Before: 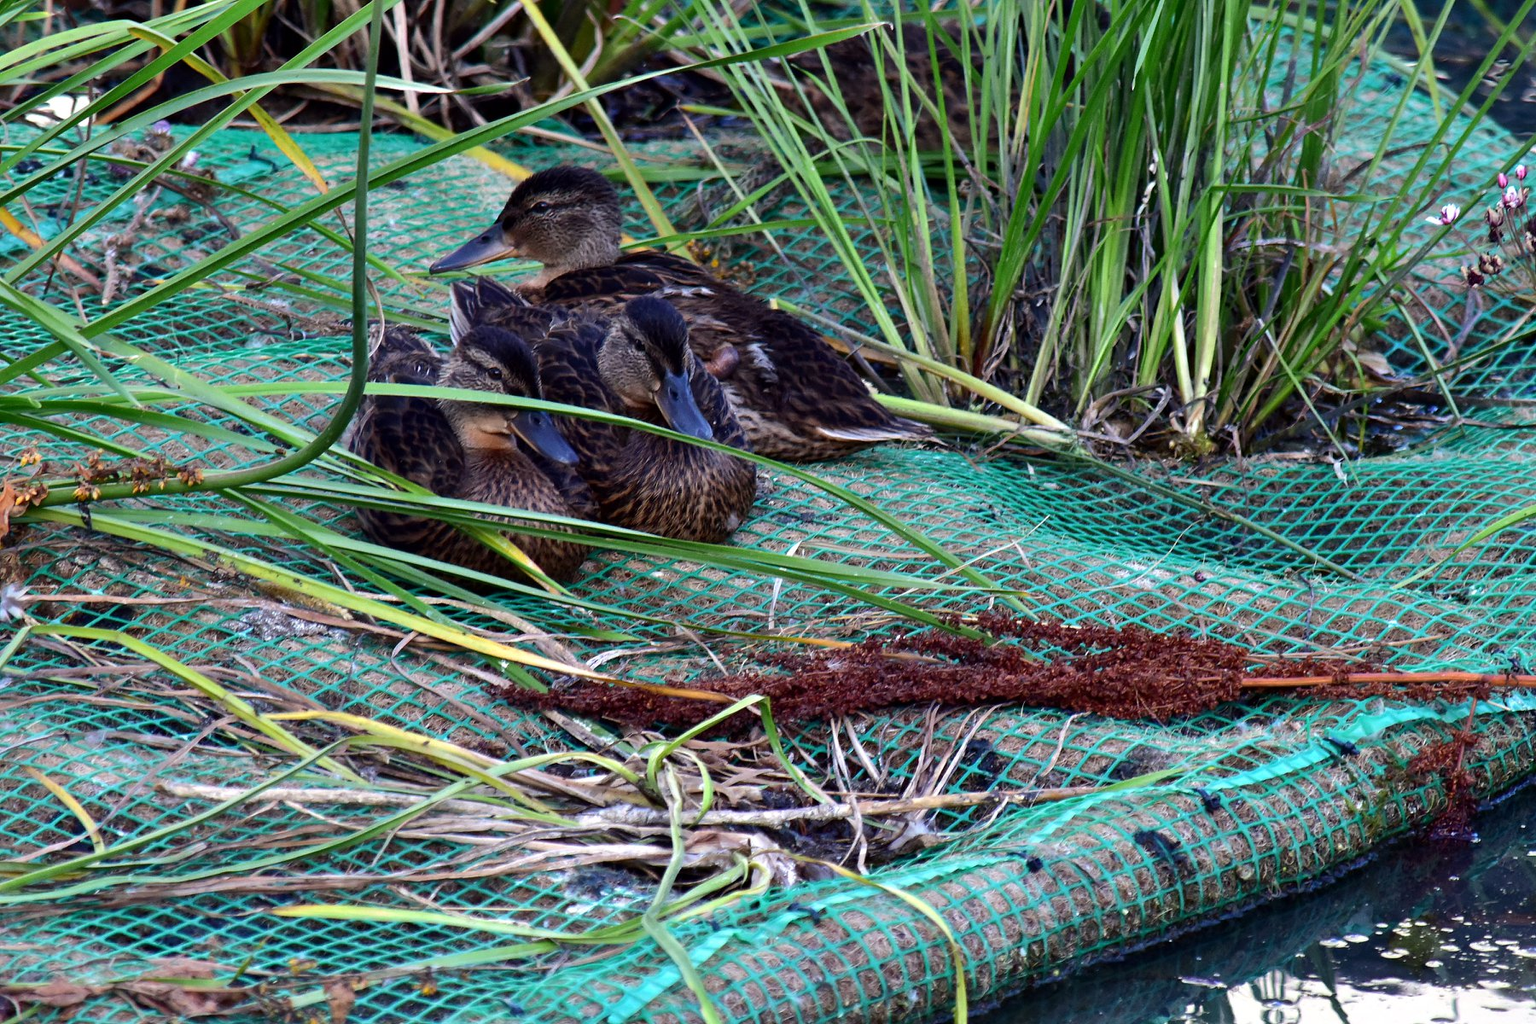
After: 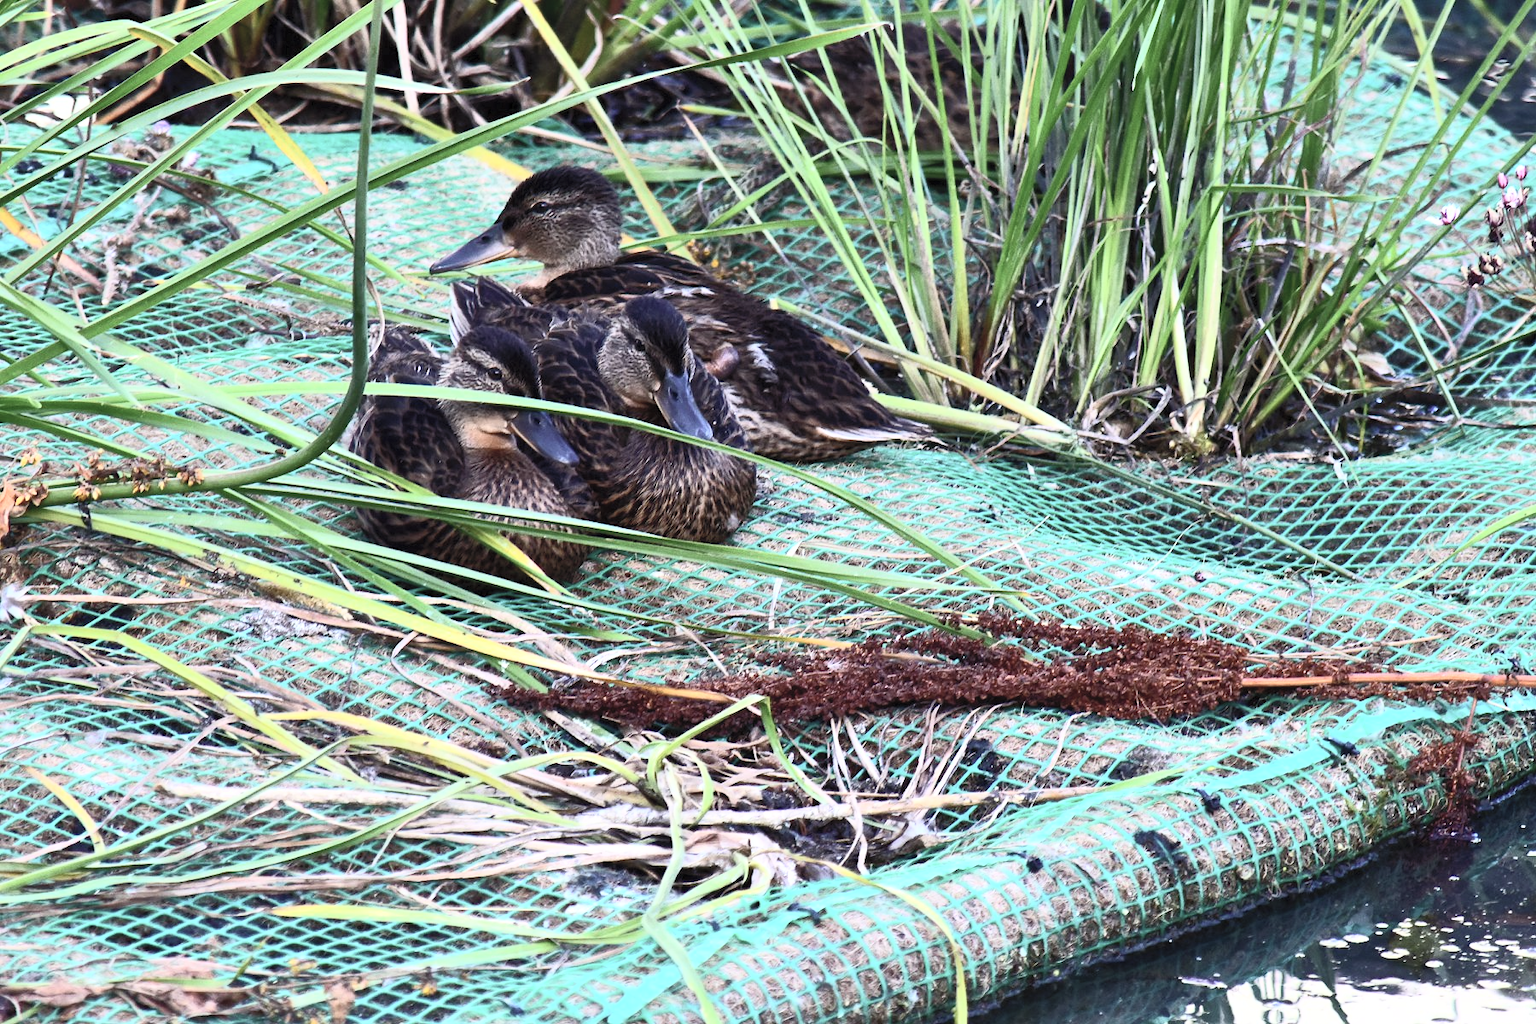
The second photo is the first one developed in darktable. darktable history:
contrast brightness saturation: contrast 0.427, brightness 0.56, saturation -0.193
